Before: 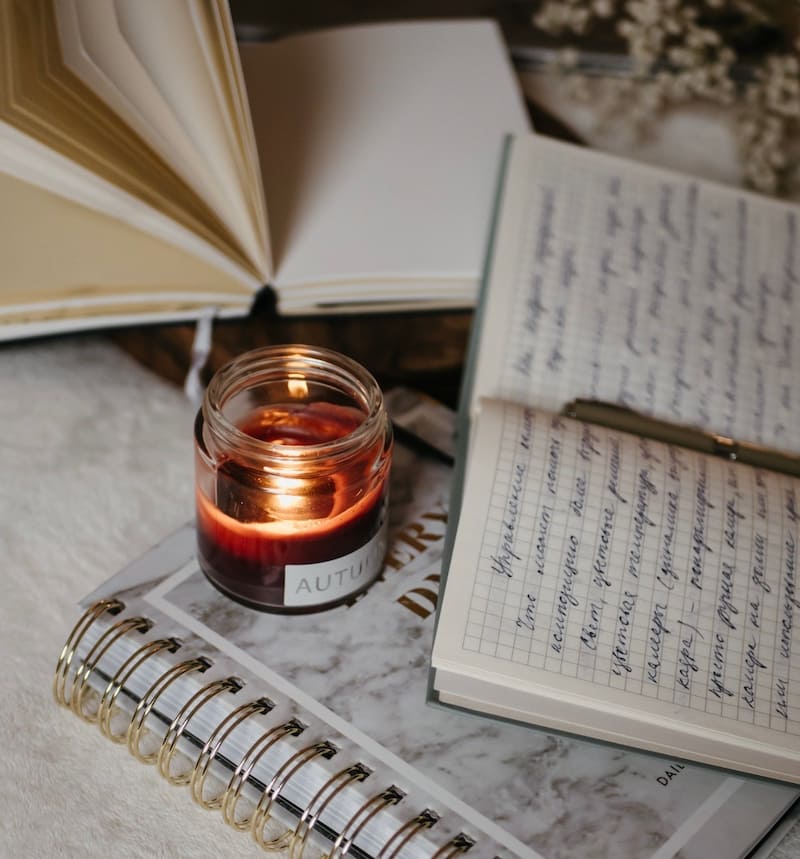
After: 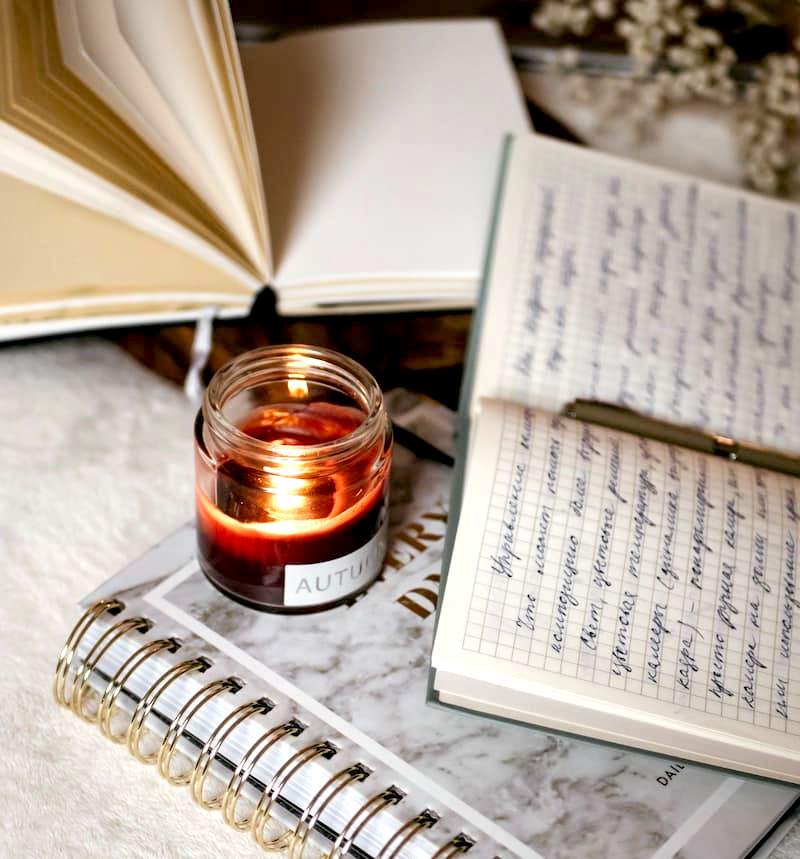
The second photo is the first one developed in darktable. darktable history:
tone equalizer: on, module defaults
exposure: black level correction 0.008, exposure 0.979 EV, compensate highlight preservation false
white balance: emerald 1
